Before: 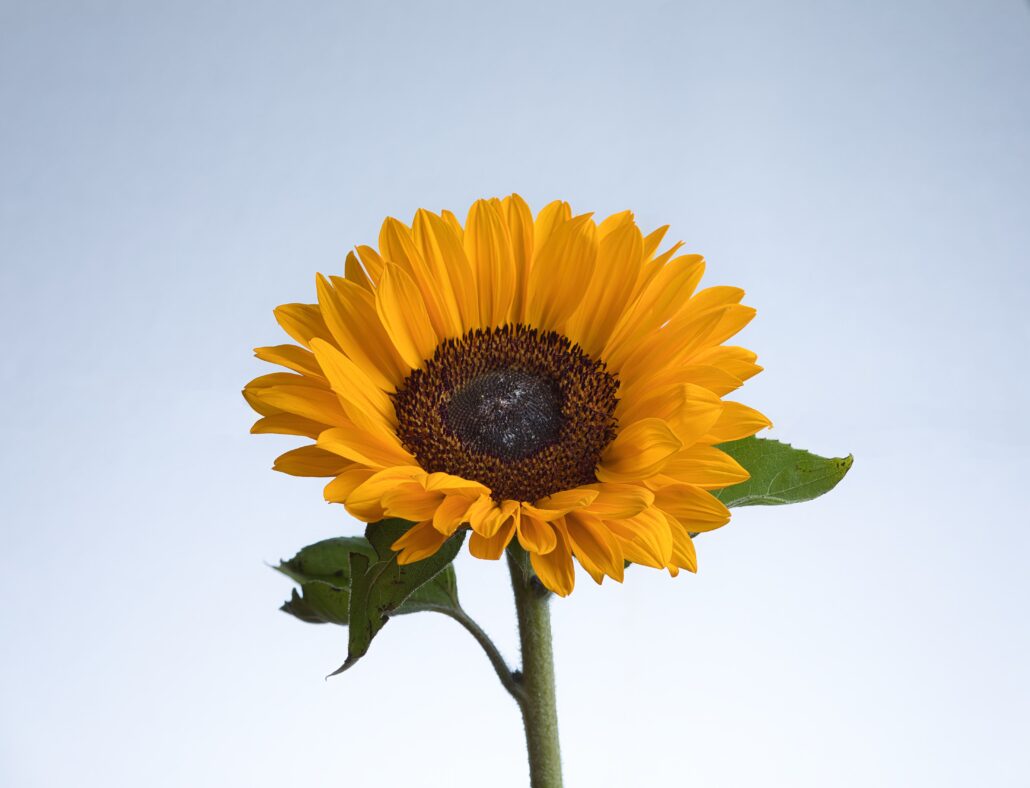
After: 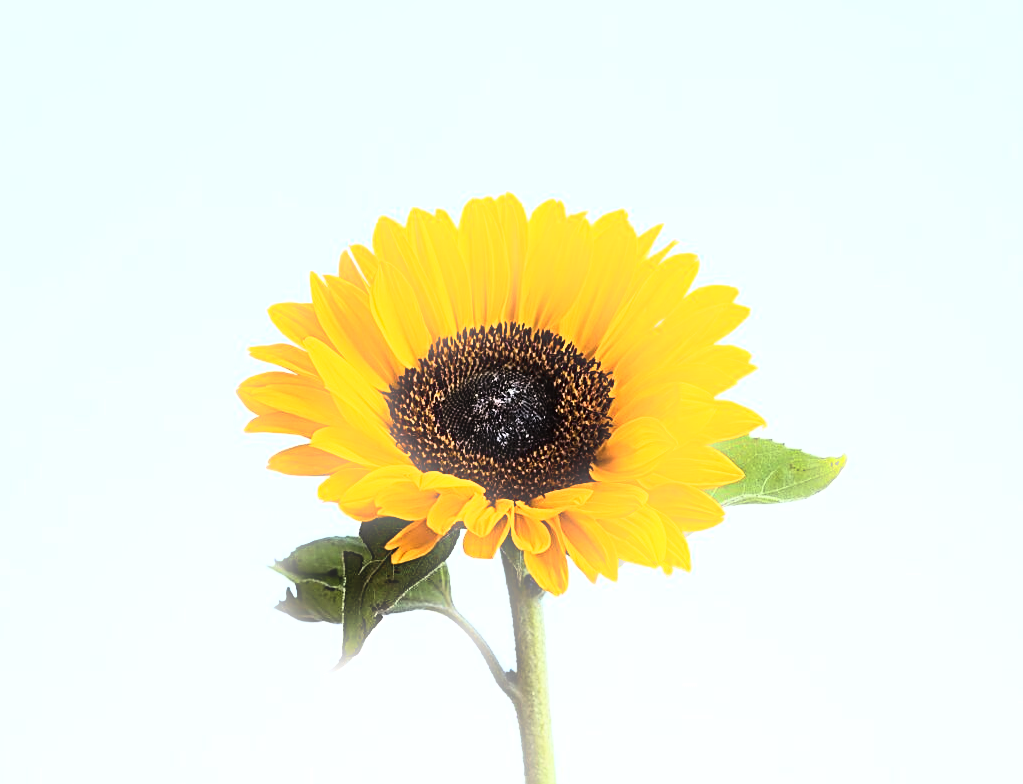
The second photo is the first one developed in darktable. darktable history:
sharpen: radius 3.025, amount 0.757
bloom: size 5%, threshold 95%, strength 15%
crop and rotate: left 0.614%, top 0.179%, bottom 0.309%
rgb curve: curves: ch0 [(0, 0) (0.21, 0.15) (0.24, 0.21) (0.5, 0.75) (0.75, 0.96) (0.89, 0.99) (1, 1)]; ch1 [(0, 0.02) (0.21, 0.13) (0.25, 0.2) (0.5, 0.67) (0.75, 0.9) (0.89, 0.97) (1, 1)]; ch2 [(0, 0.02) (0.21, 0.13) (0.25, 0.2) (0.5, 0.67) (0.75, 0.9) (0.89, 0.97) (1, 1)], compensate middle gray true
